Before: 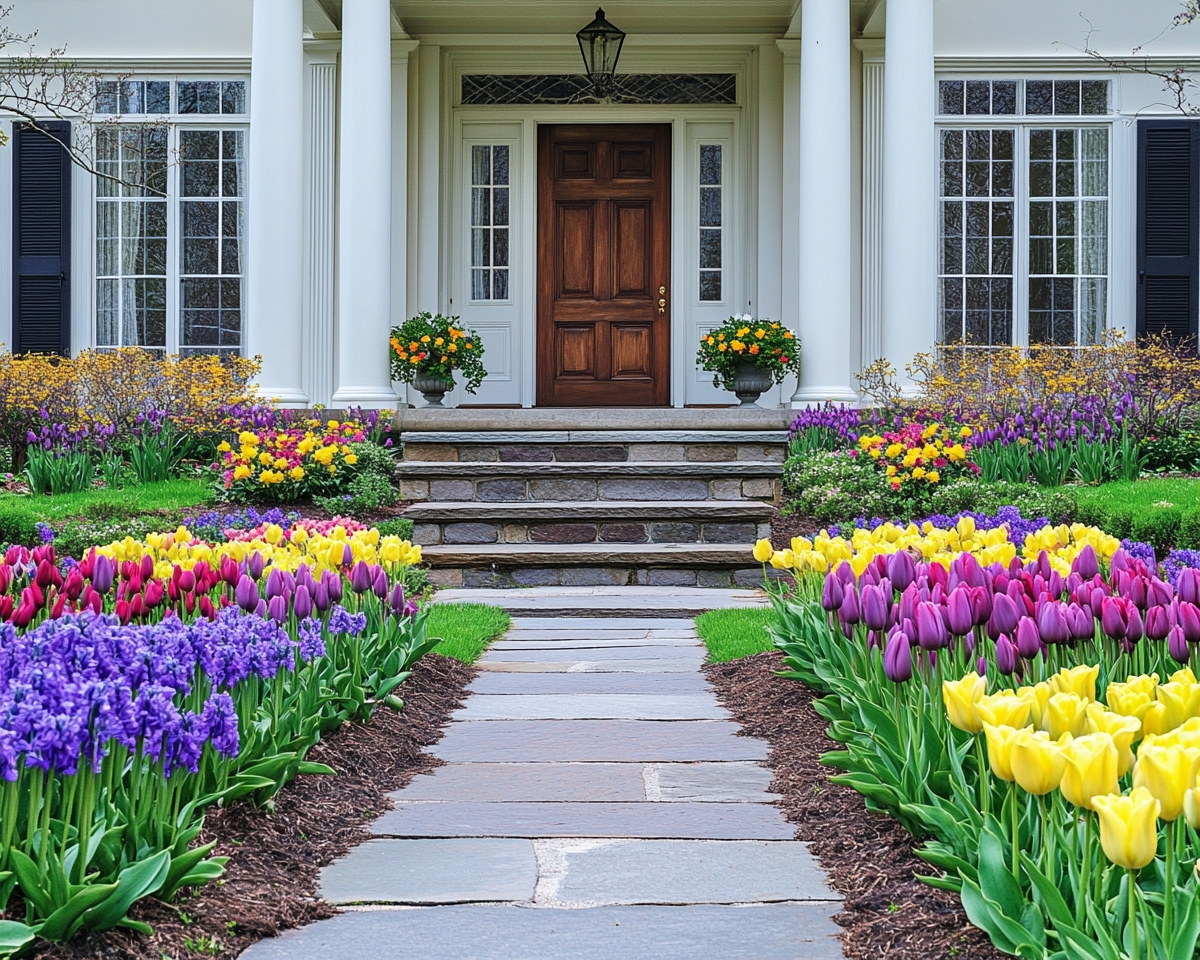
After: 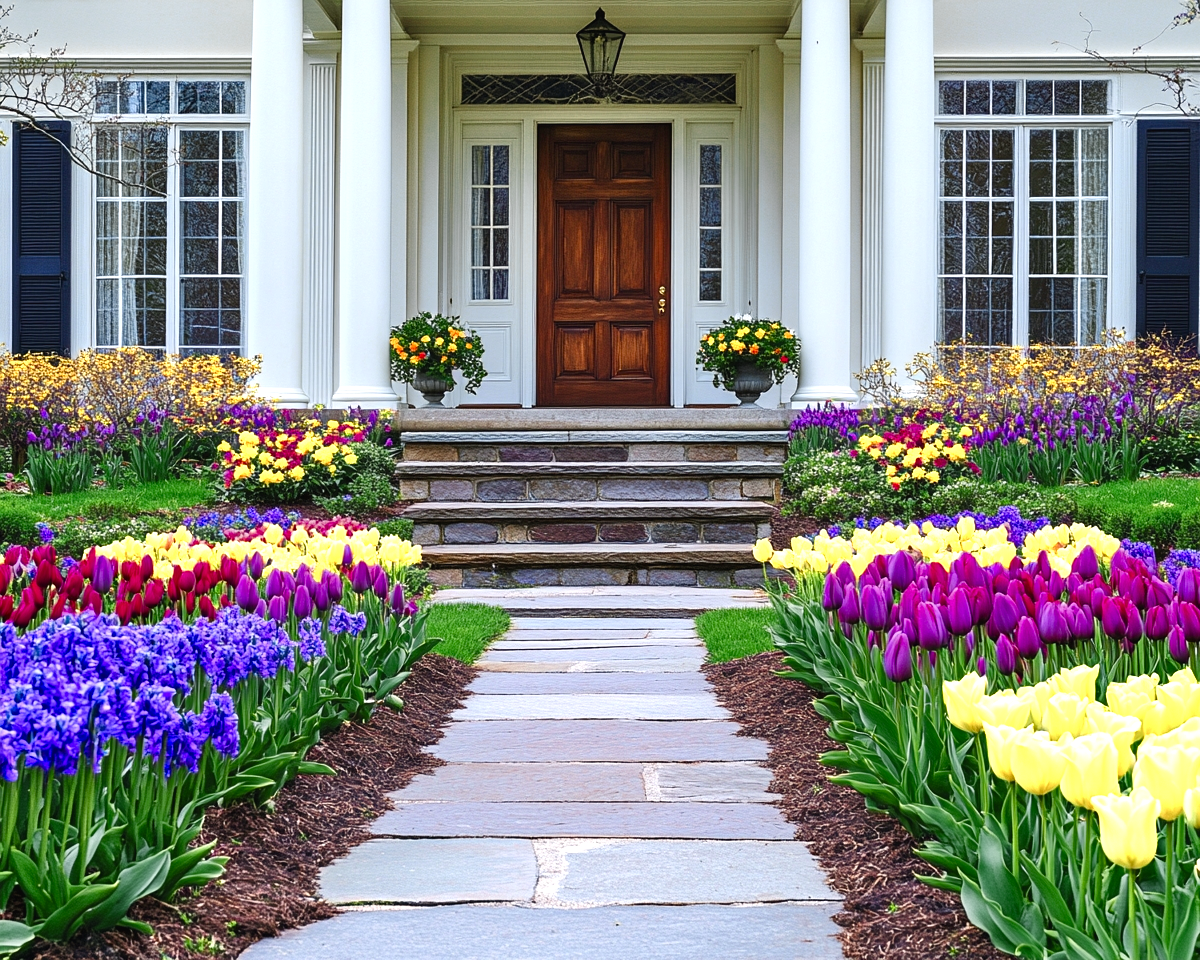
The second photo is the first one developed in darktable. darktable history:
color balance rgb: shadows lift › chroma 1%, shadows lift › hue 28.8°, power › hue 60°, highlights gain › chroma 1%, highlights gain › hue 60°, global offset › luminance 0.25%, perceptual saturation grading › highlights -20%, perceptual saturation grading › shadows 20%, perceptual brilliance grading › highlights 10%, perceptual brilliance grading › shadows -5%, global vibrance 19.67%
color zones: curves: ch0 [(0.004, 0.305) (0.261, 0.623) (0.389, 0.399) (0.708, 0.571) (0.947, 0.34)]; ch1 [(0.025, 0.645) (0.229, 0.584) (0.326, 0.551) (0.484, 0.262) (0.757, 0.643)]
exposure: black level correction 0.002, compensate highlight preservation false
